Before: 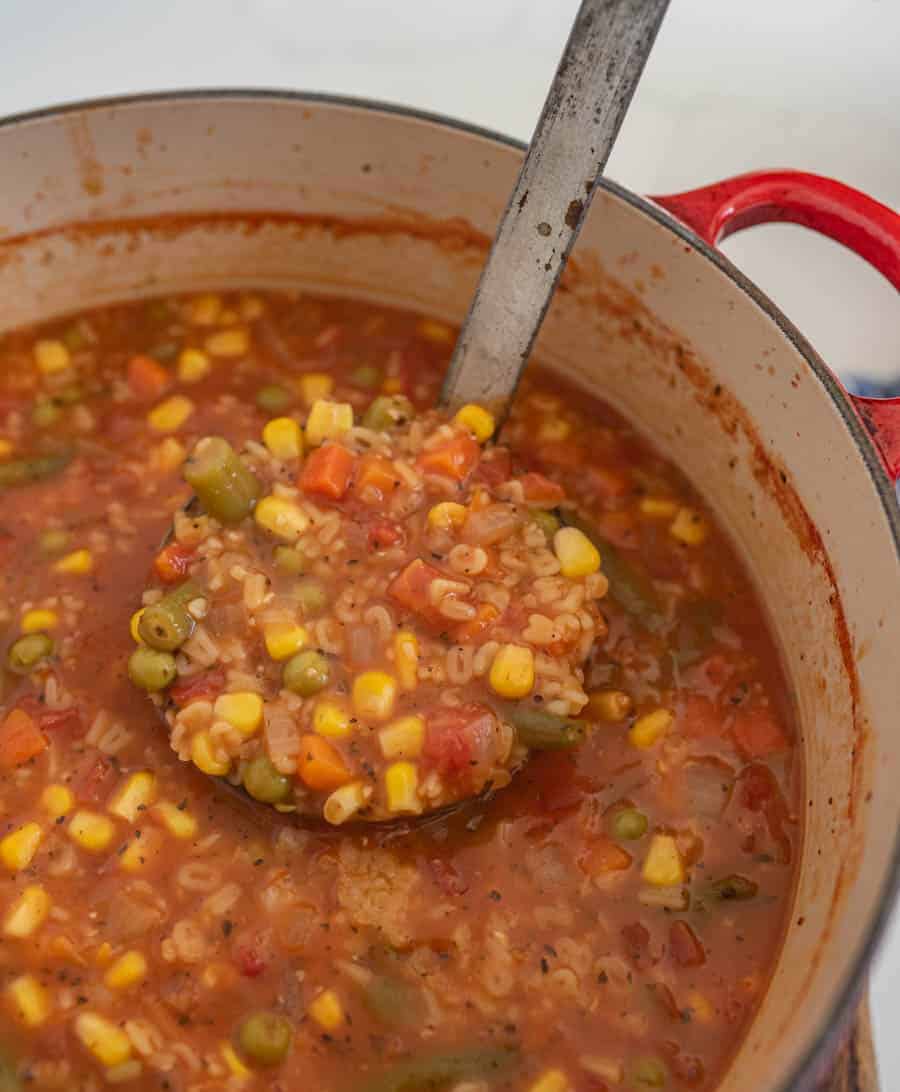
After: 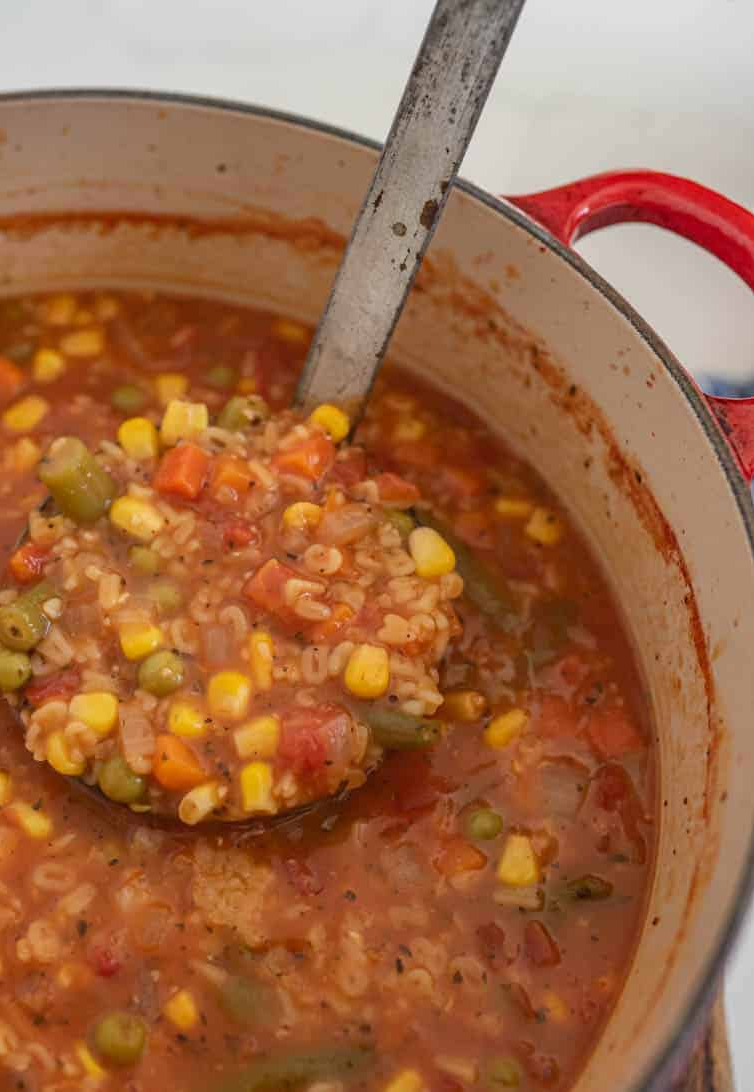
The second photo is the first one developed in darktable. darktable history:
crop: left 16.164%
